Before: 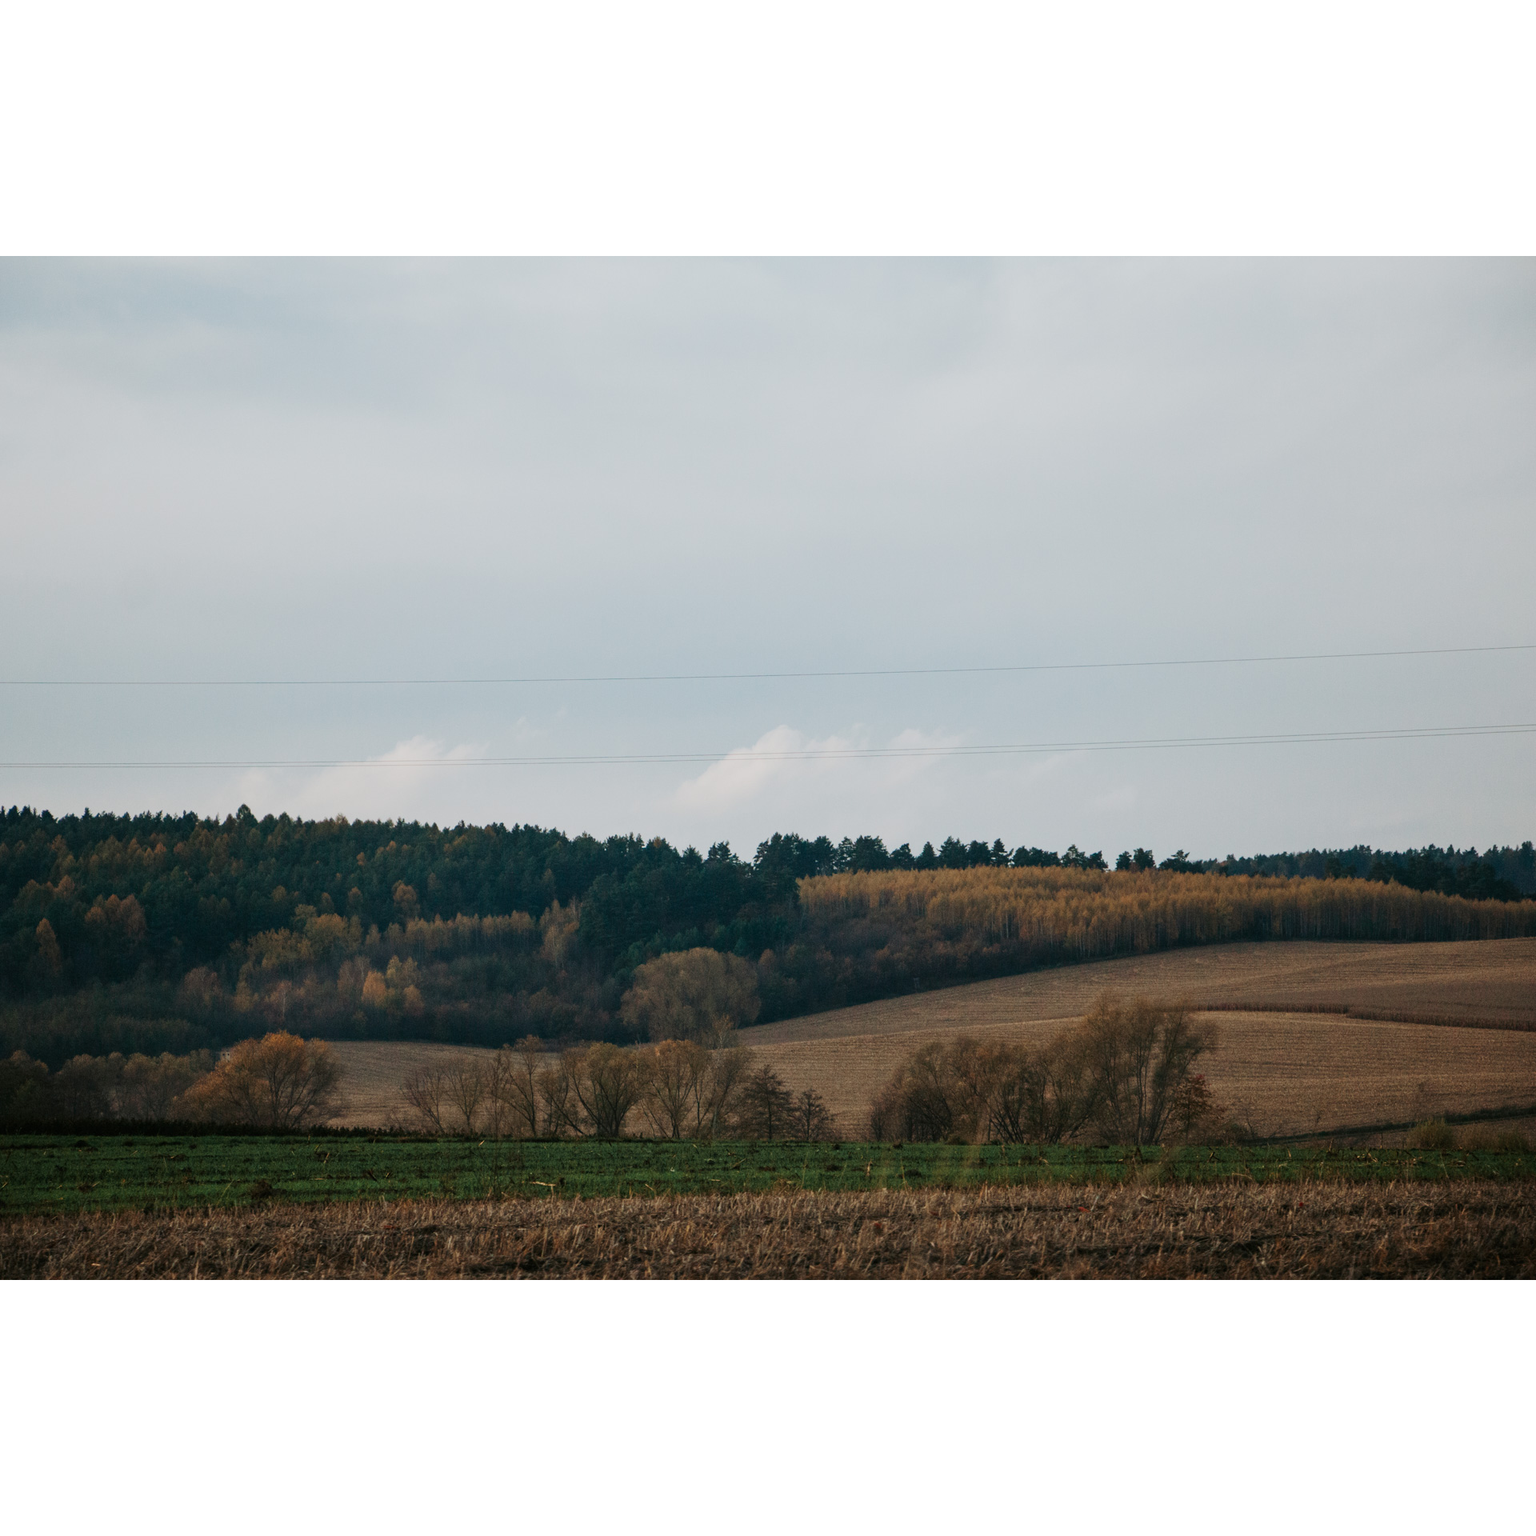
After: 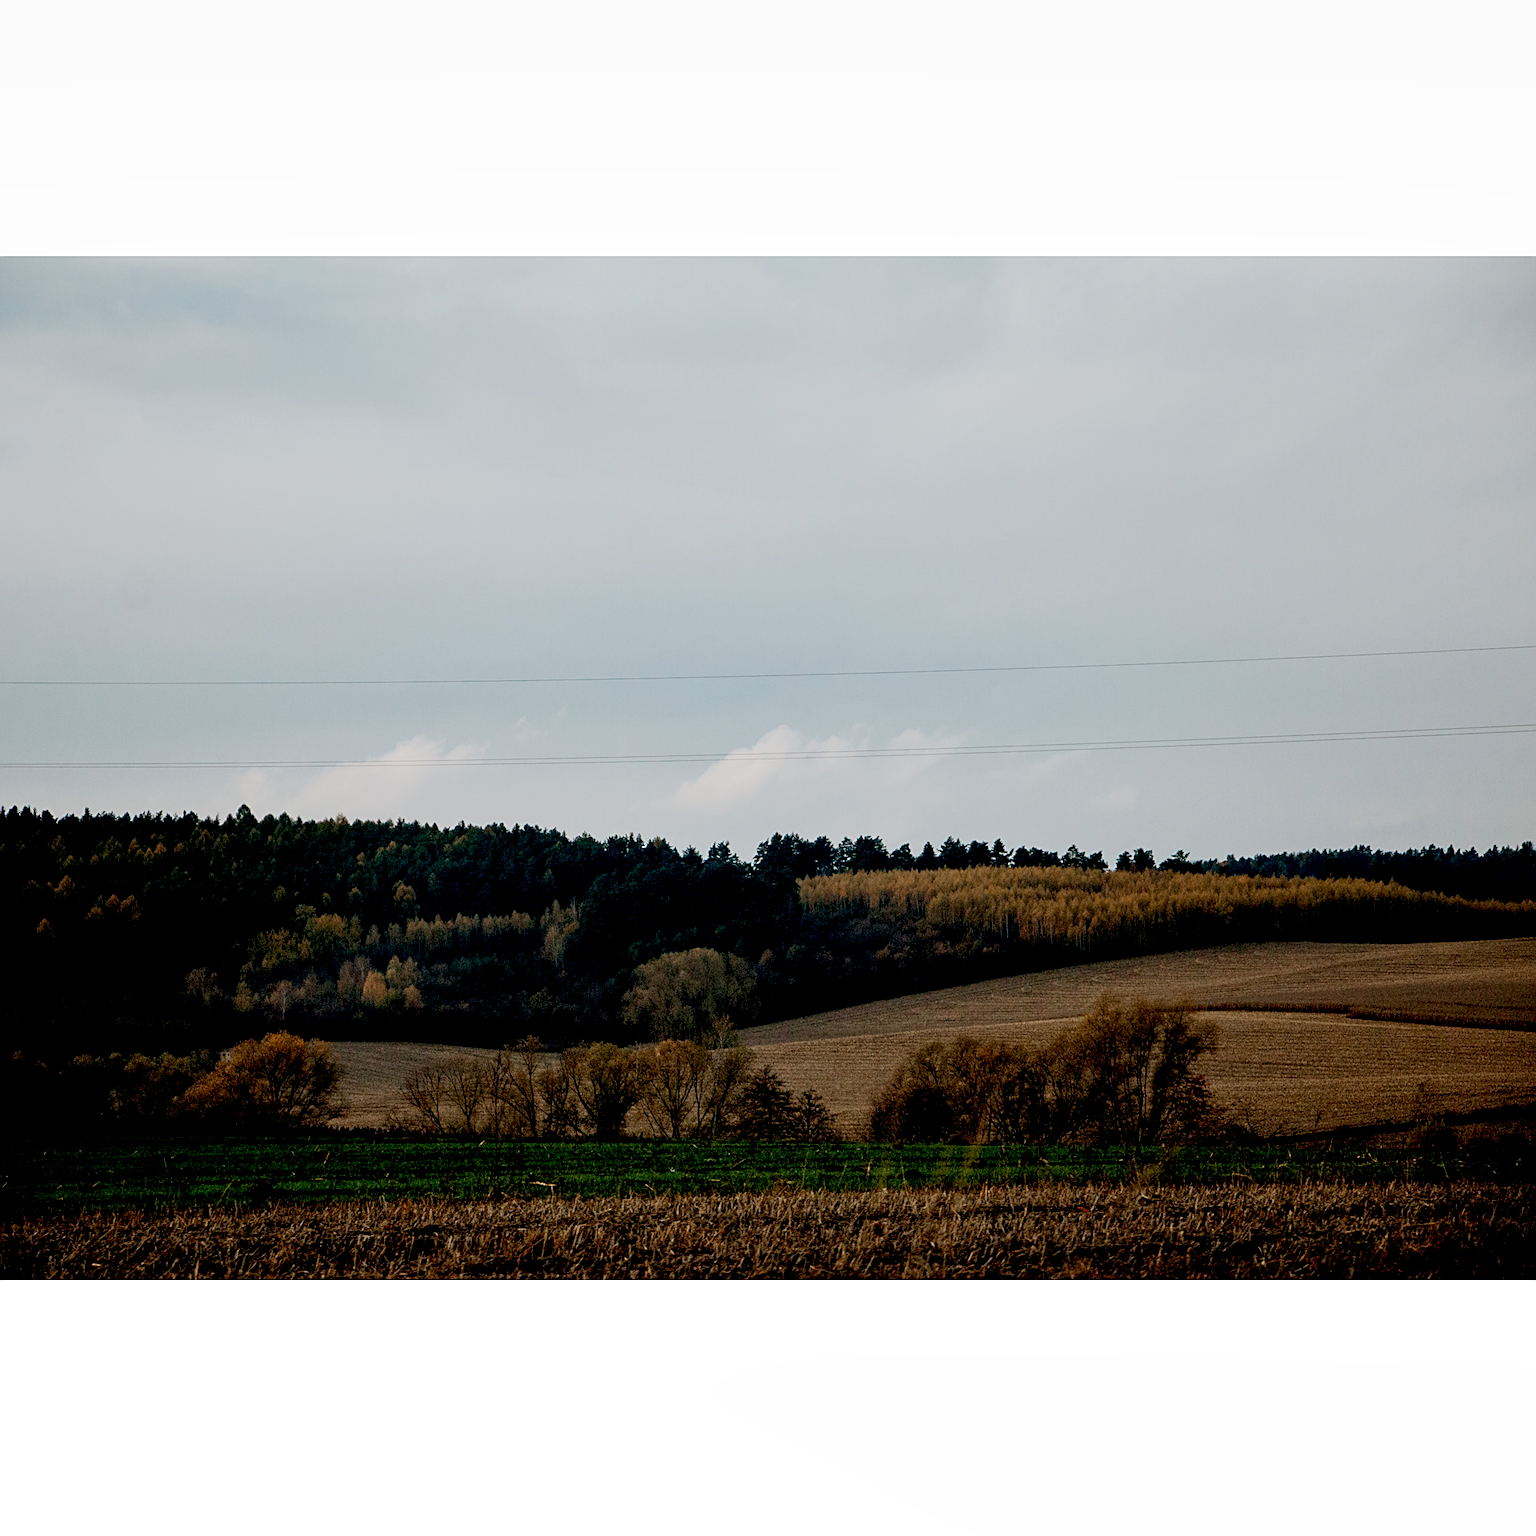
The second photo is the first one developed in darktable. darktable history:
local contrast: highlights 103%, shadows 101%, detail 119%, midtone range 0.2
exposure: black level correction 0.028, exposure -0.073 EV, compensate exposure bias true, compensate highlight preservation false
sharpen: on, module defaults
